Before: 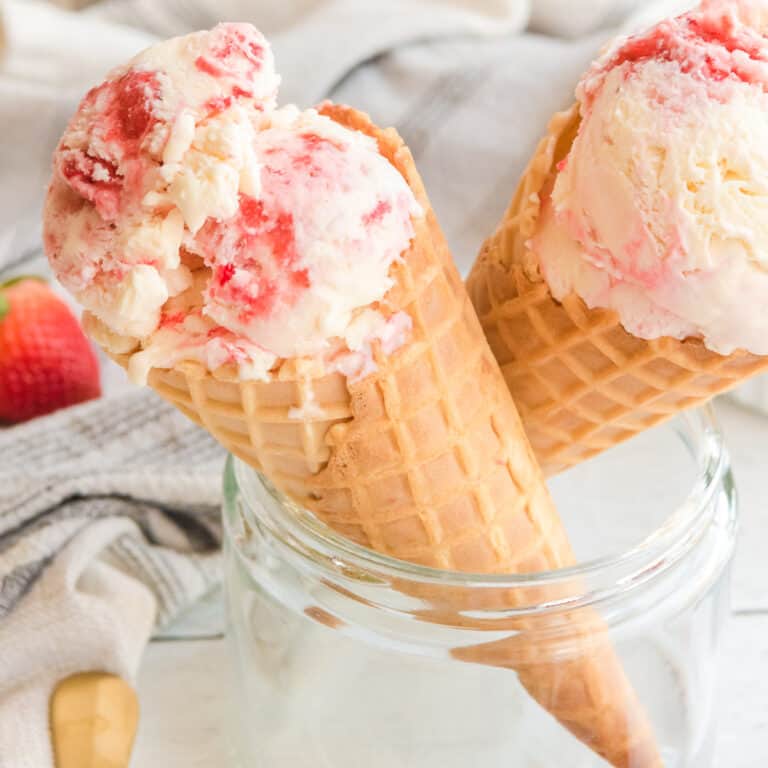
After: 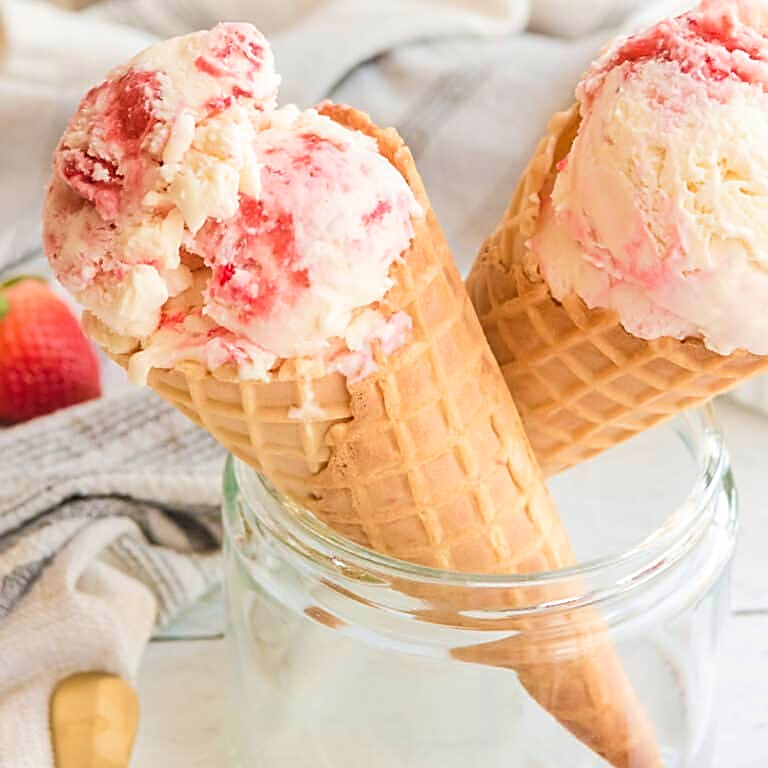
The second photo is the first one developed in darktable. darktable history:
velvia: on, module defaults
sharpen: amount 0.749
